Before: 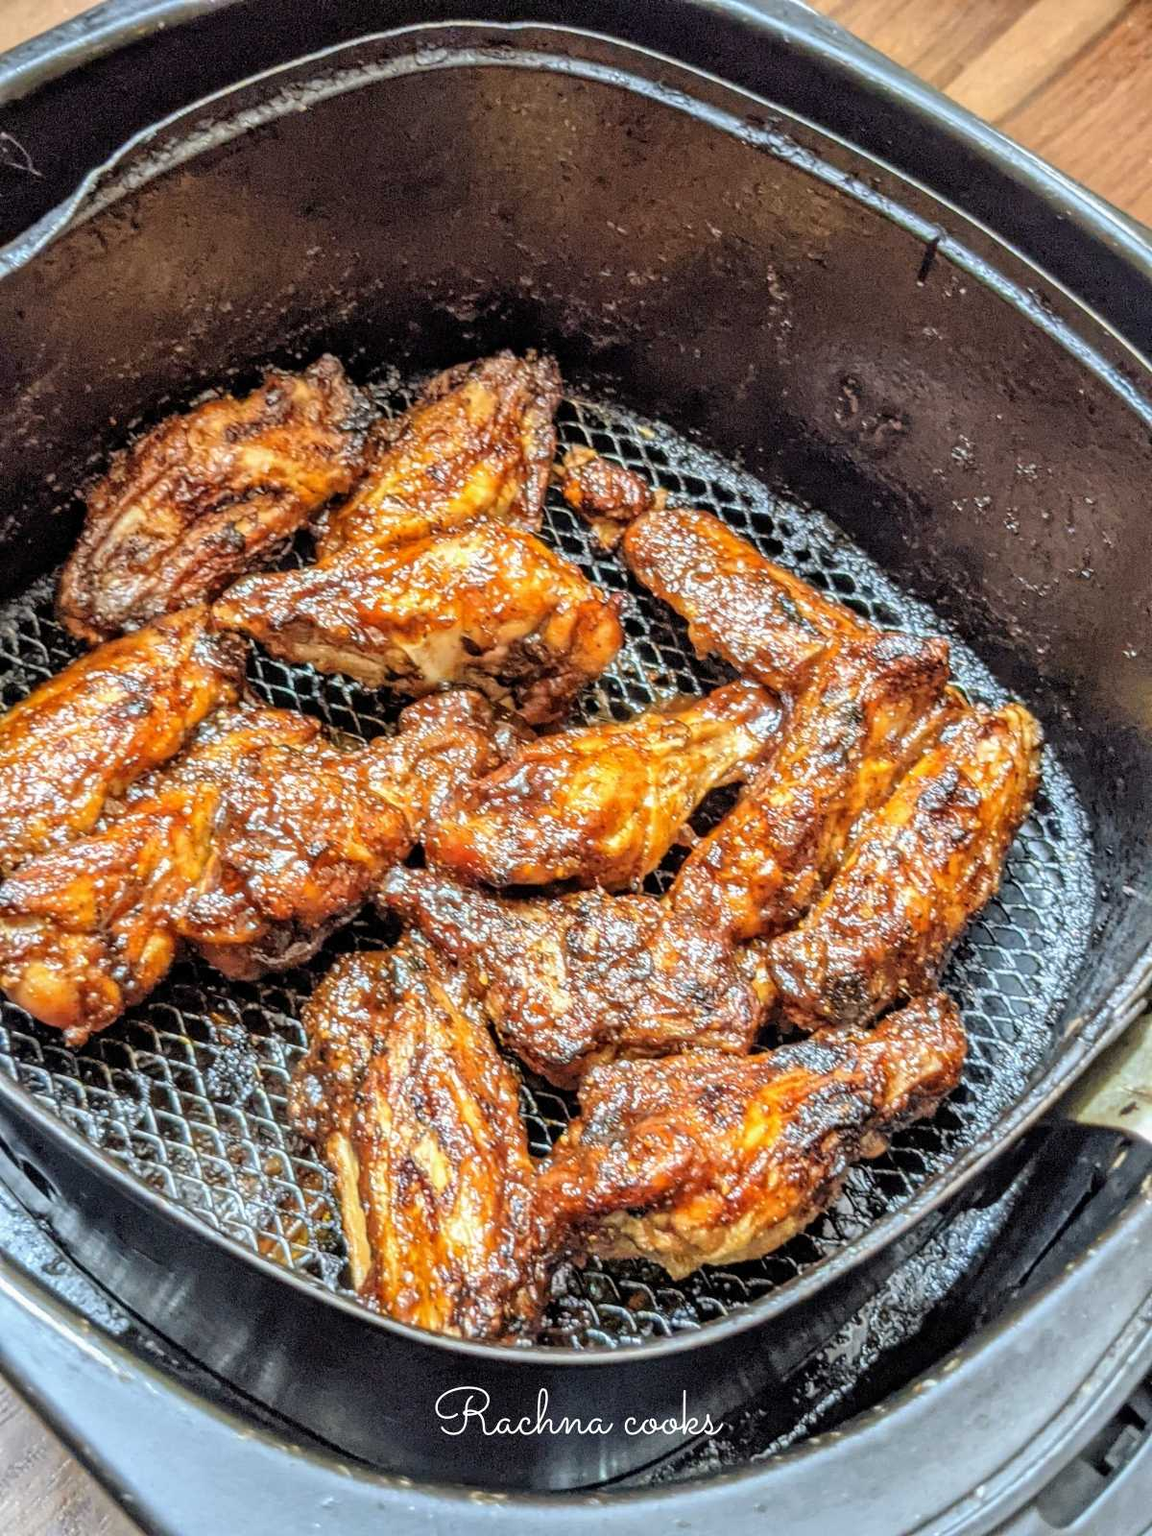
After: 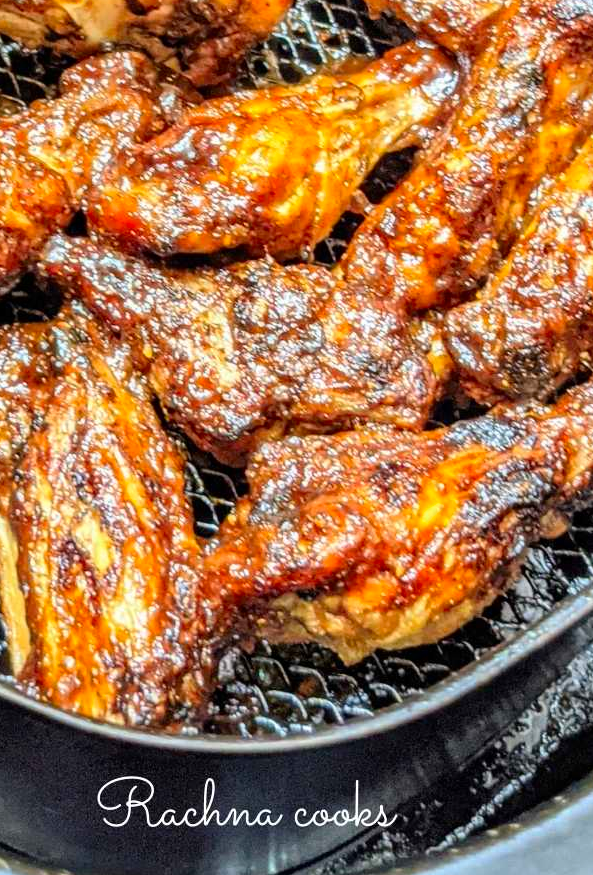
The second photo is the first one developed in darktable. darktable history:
crop: left 29.672%, top 41.786%, right 20.851%, bottom 3.487%
contrast brightness saturation: contrast 0.09, saturation 0.28
